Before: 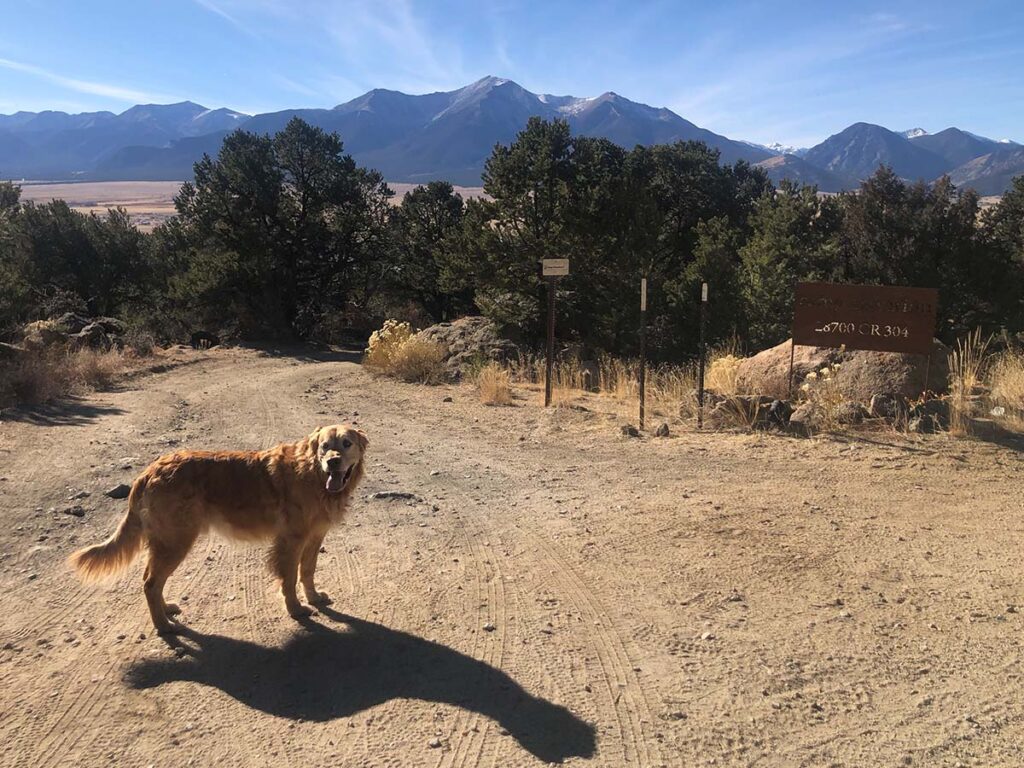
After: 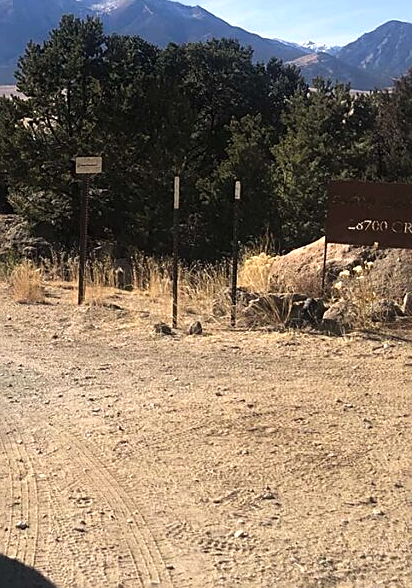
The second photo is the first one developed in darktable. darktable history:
tone equalizer: -8 EV -0.399 EV, -7 EV -0.405 EV, -6 EV -0.337 EV, -5 EV -0.187 EV, -3 EV 0.243 EV, -2 EV 0.322 EV, -1 EV 0.395 EV, +0 EV 0.446 EV, smoothing diameter 2.14%, edges refinement/feathering 23.19, mask exposure compensation -1.57 EV, filter diffusion 5
sharpen: on, module defaults
crop: left 45.626%, top 13.4%, right 14.11%, bottom 10.032%
